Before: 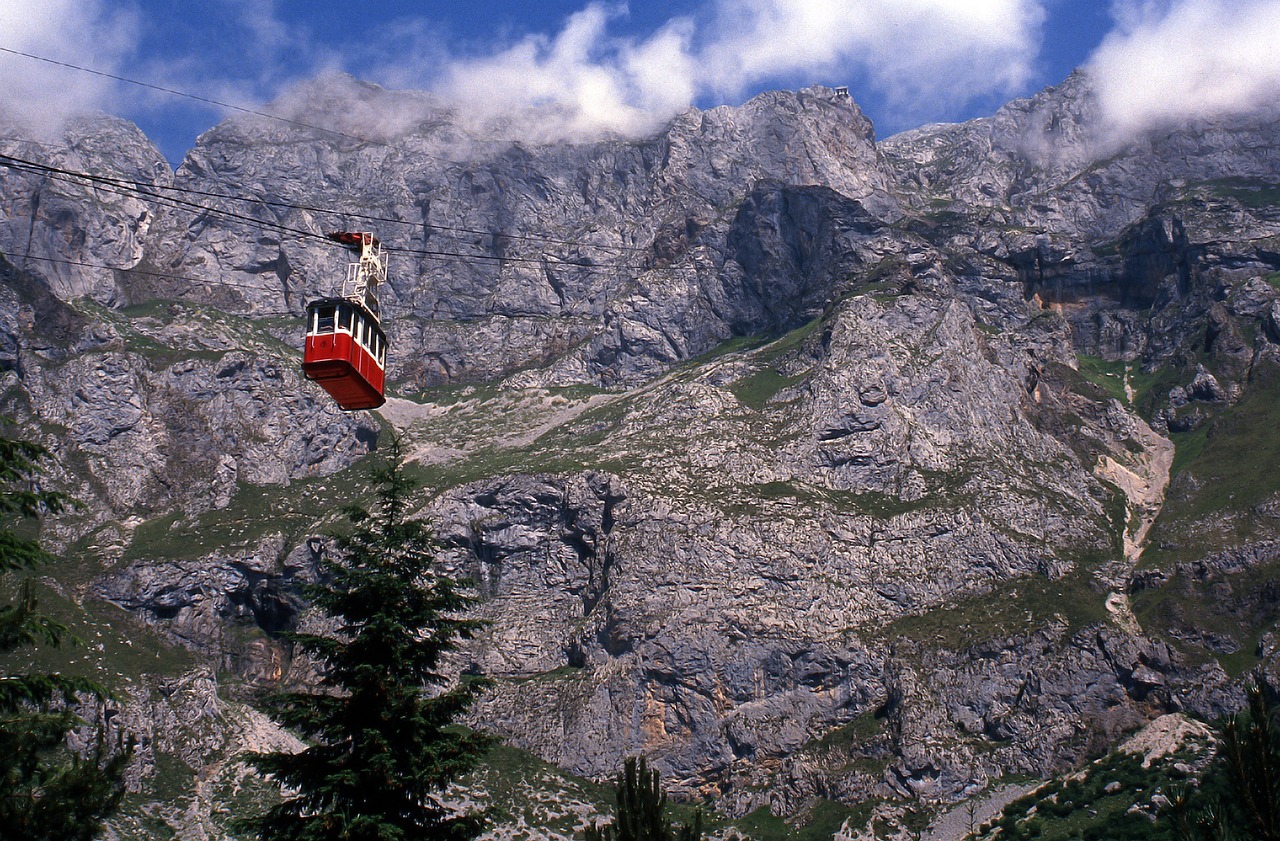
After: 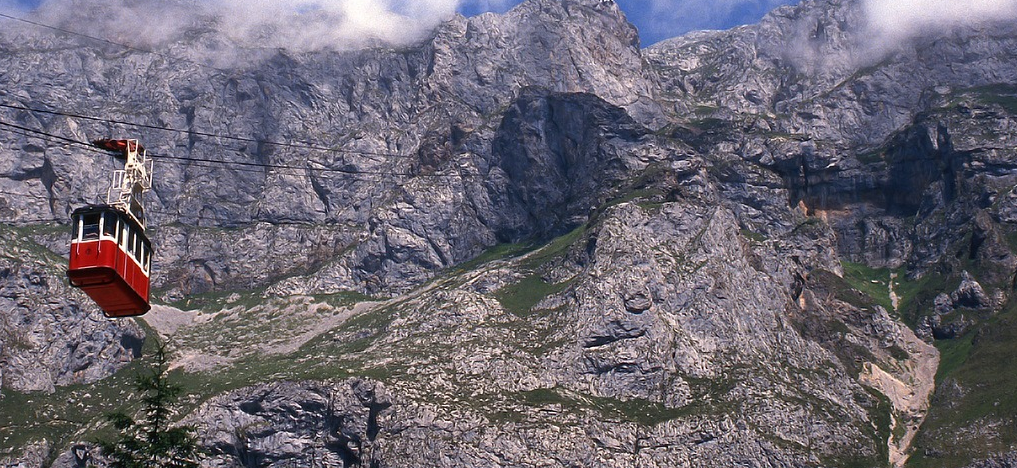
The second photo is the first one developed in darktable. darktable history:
crop: left 18.38%, top 11.092%, right 2.134%, bottom 33.217%
